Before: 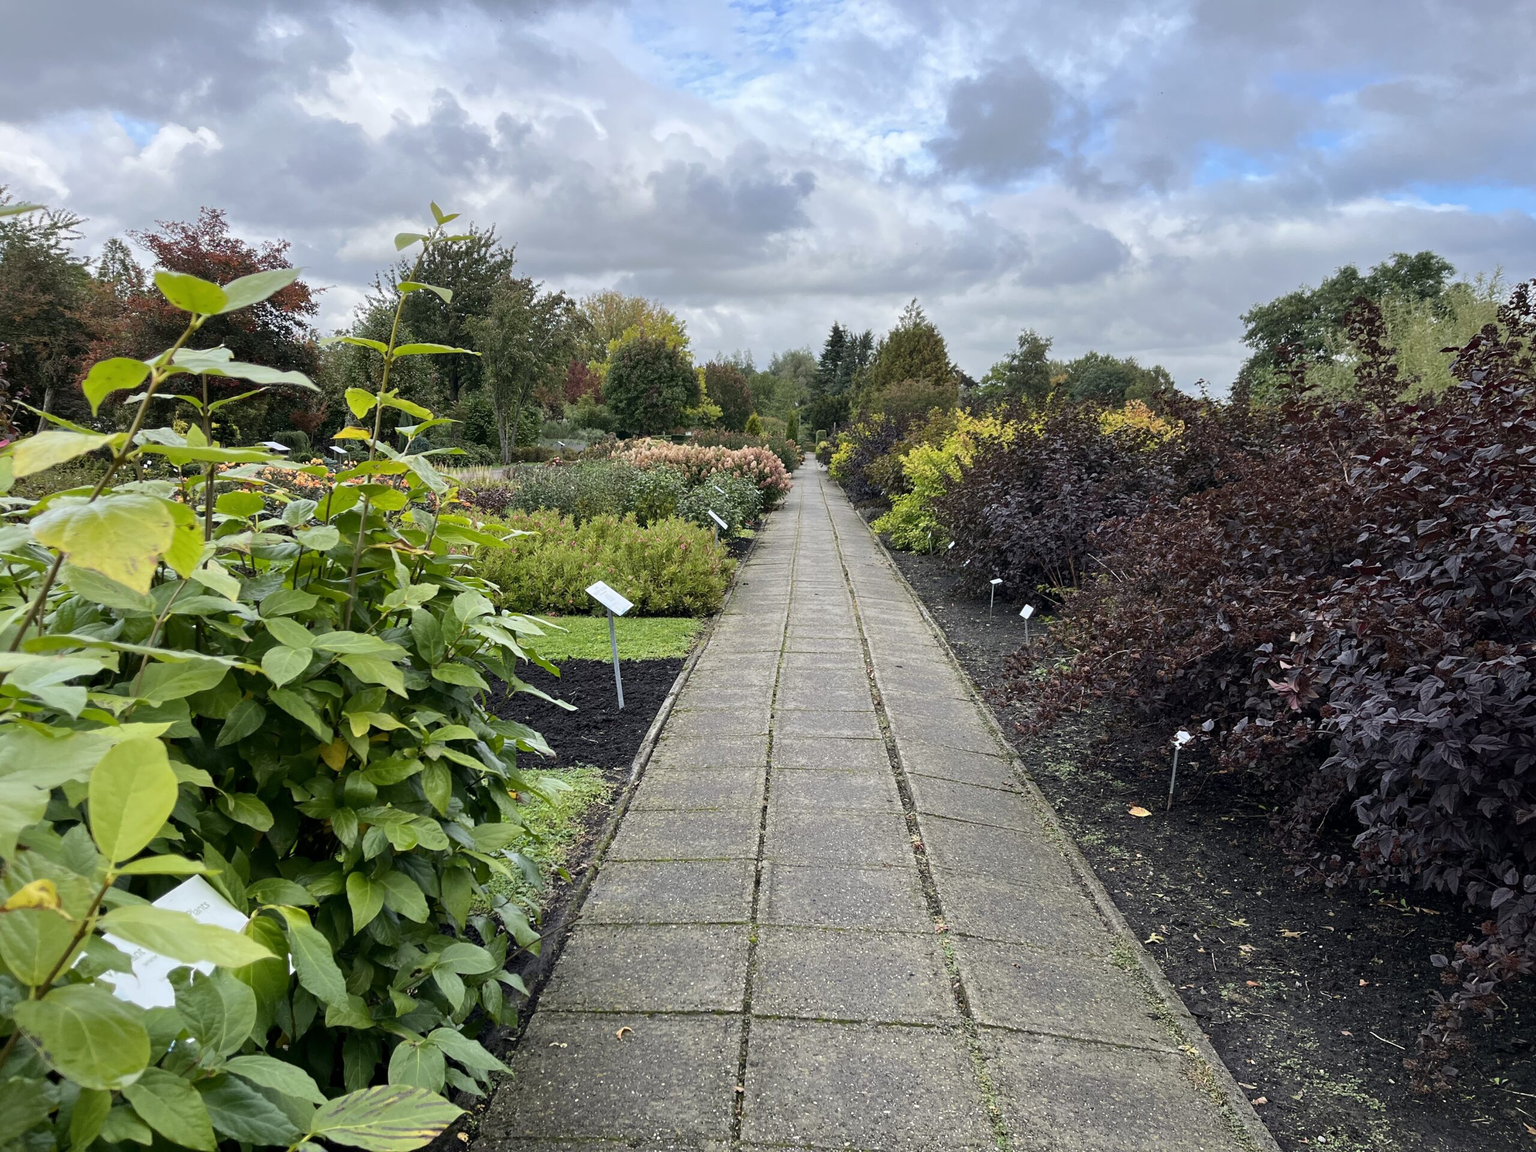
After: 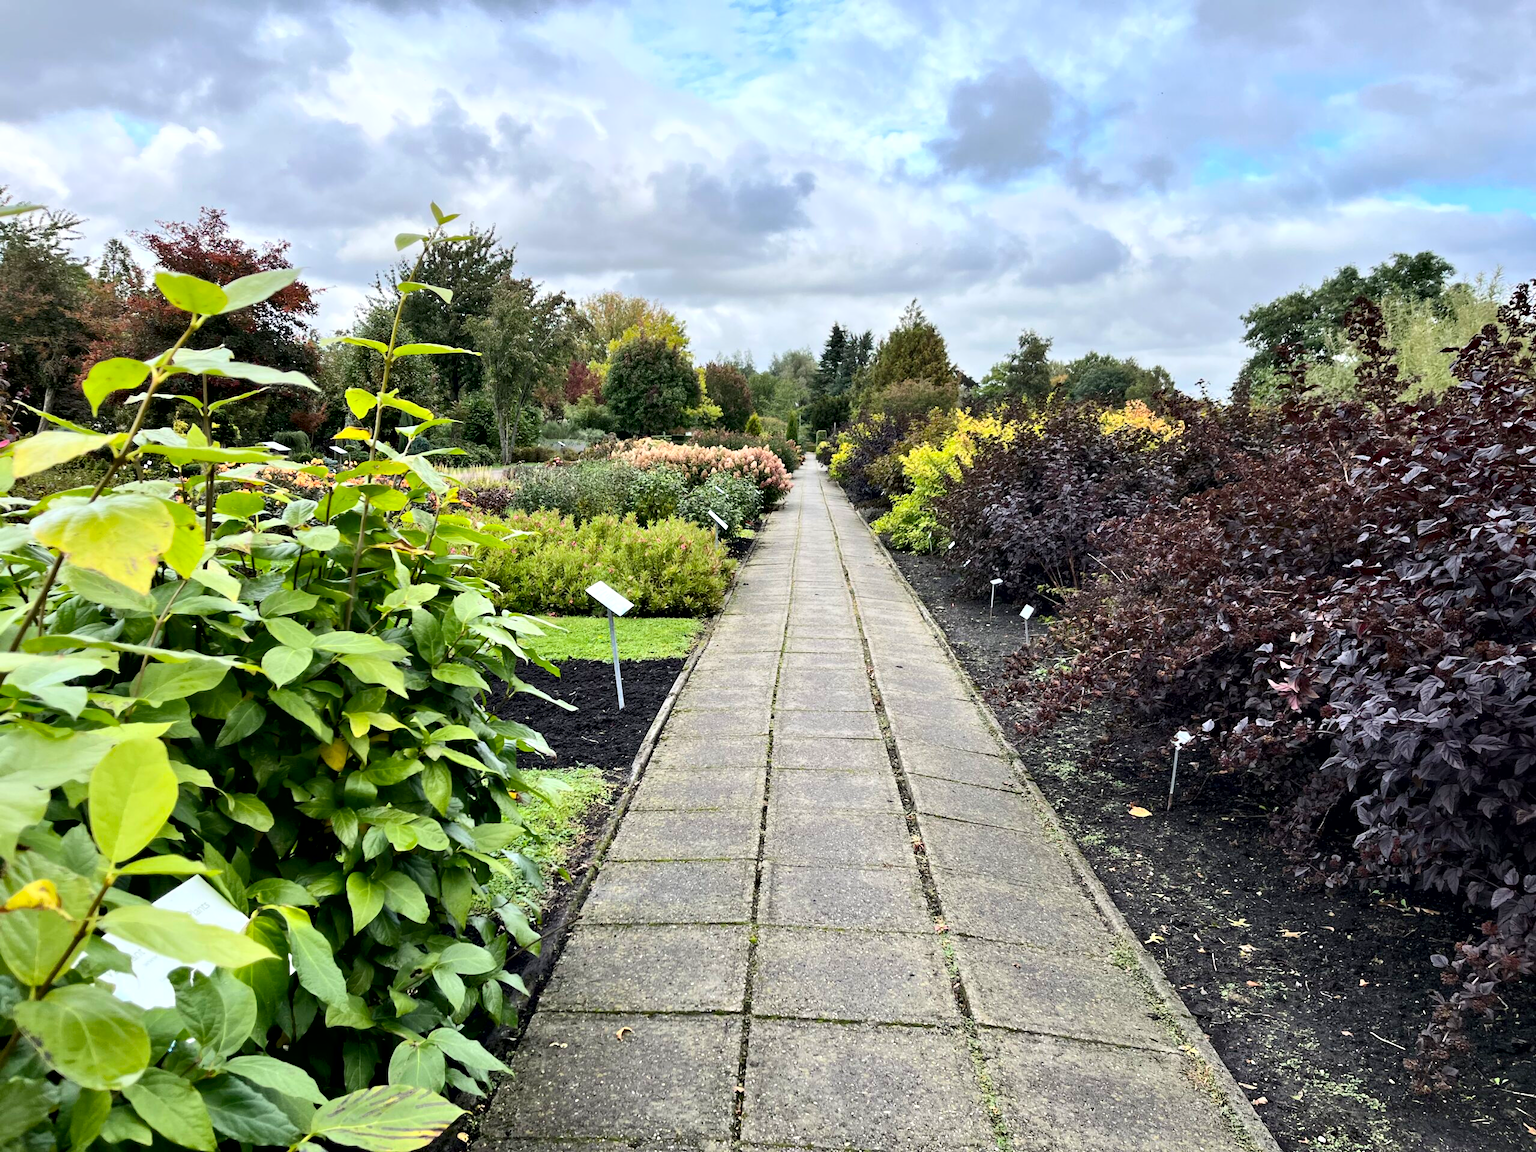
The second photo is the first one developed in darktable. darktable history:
white balance: emerald 1
contrast brightness saturation: contrast 0.2, brightness 0.16, saturation 0.22
contrast equalizer: y [[0.513, 0.565, 0.608, 0.562, 0.512, 0.5], [0.5 ×6], [0.5, 0.5, 0.5, 0.528, 0.598, 0.658], [0 ×6], [0 ×6]]
